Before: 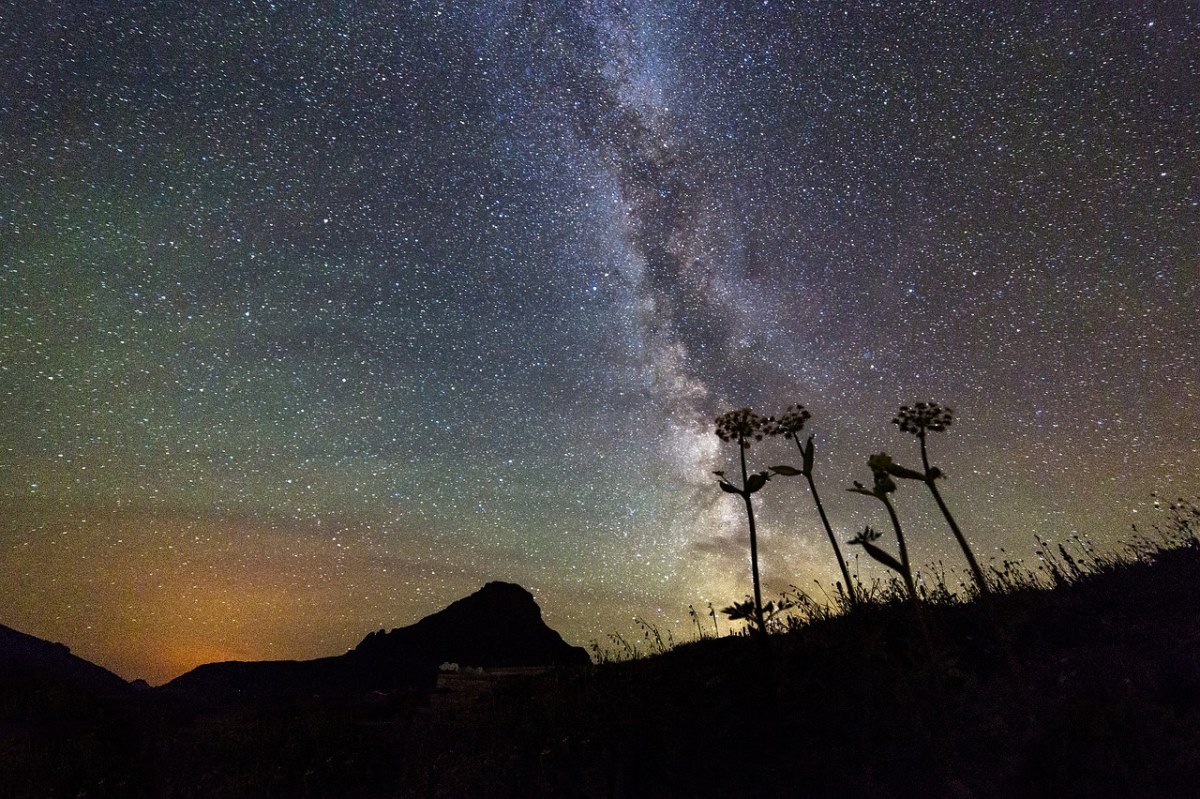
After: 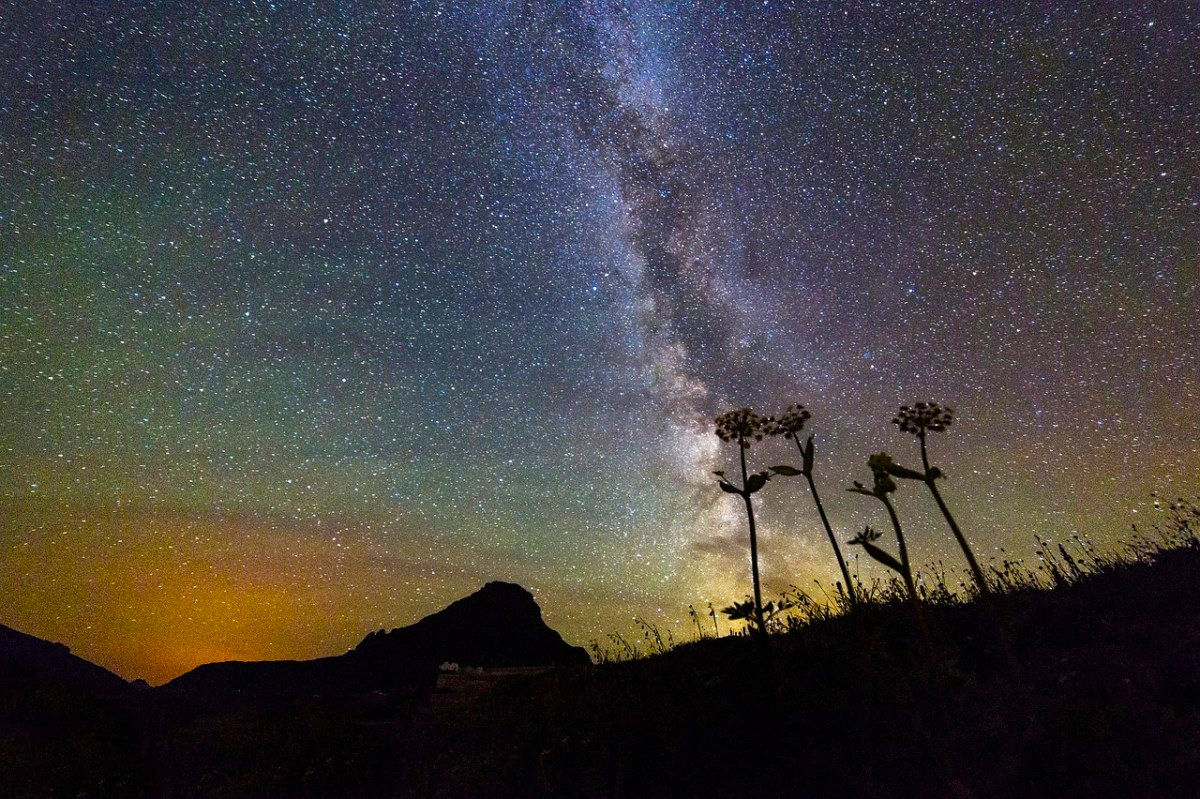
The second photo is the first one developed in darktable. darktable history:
levels: levels [0, 0.499, 1]
color balance rgb: linear chroma grading › global chroma 15%, perceptual saturation grading › global saturation 30%
